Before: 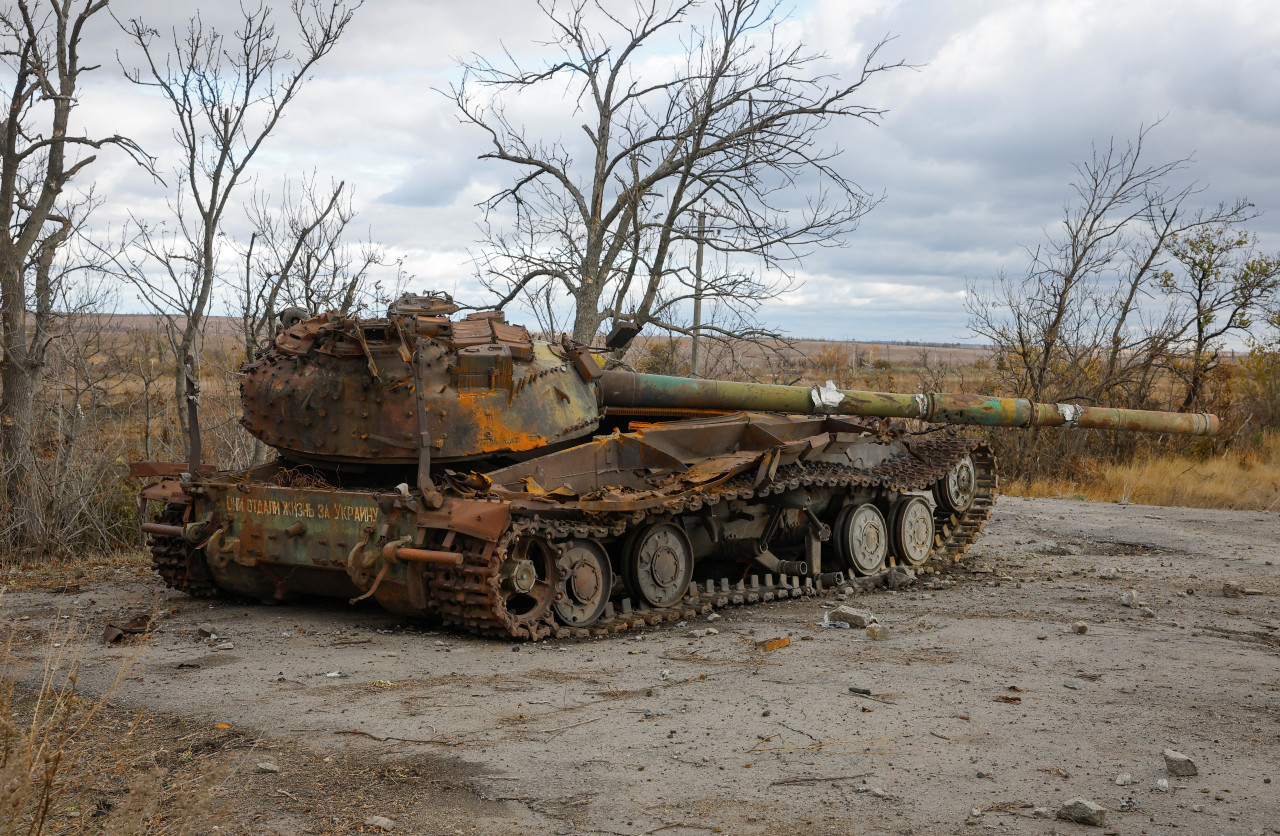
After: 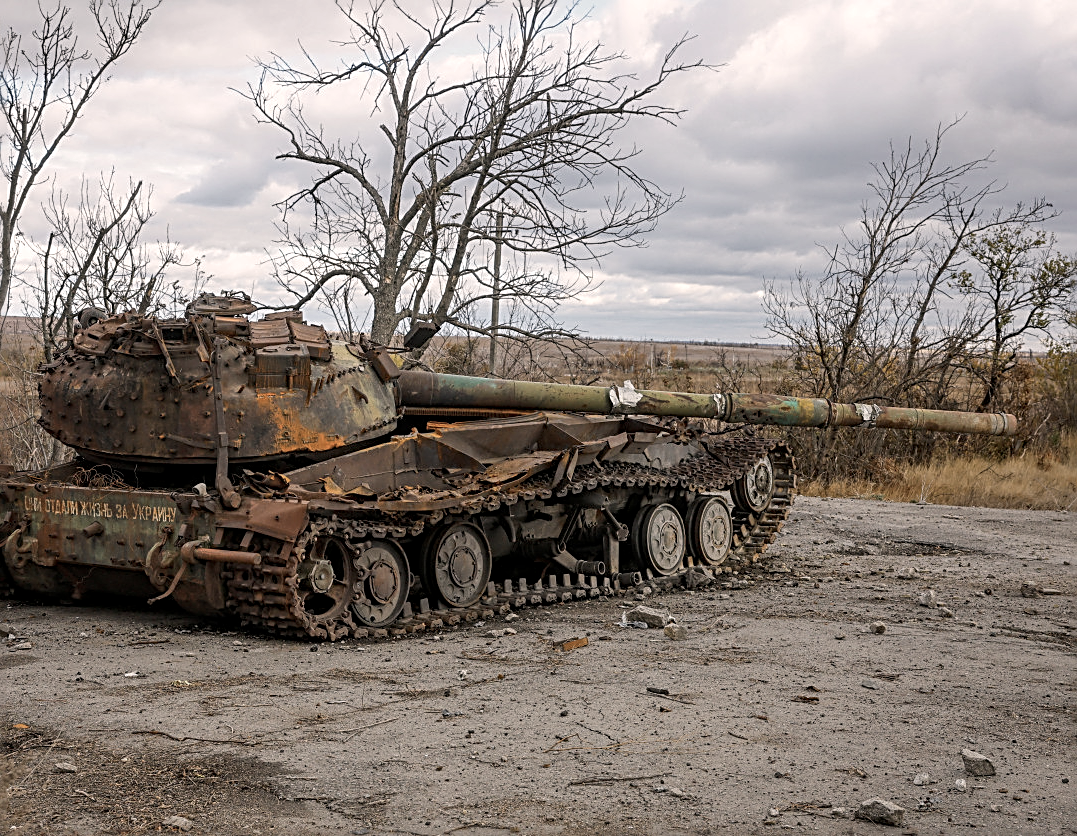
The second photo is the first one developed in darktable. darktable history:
crop: left 15.825%
color correction: highlights a* 5.58, highlights b* 5.22, saturation 0.682
sharpen: radius 2.564, amount 0.694
local contrast: on, module defaults
